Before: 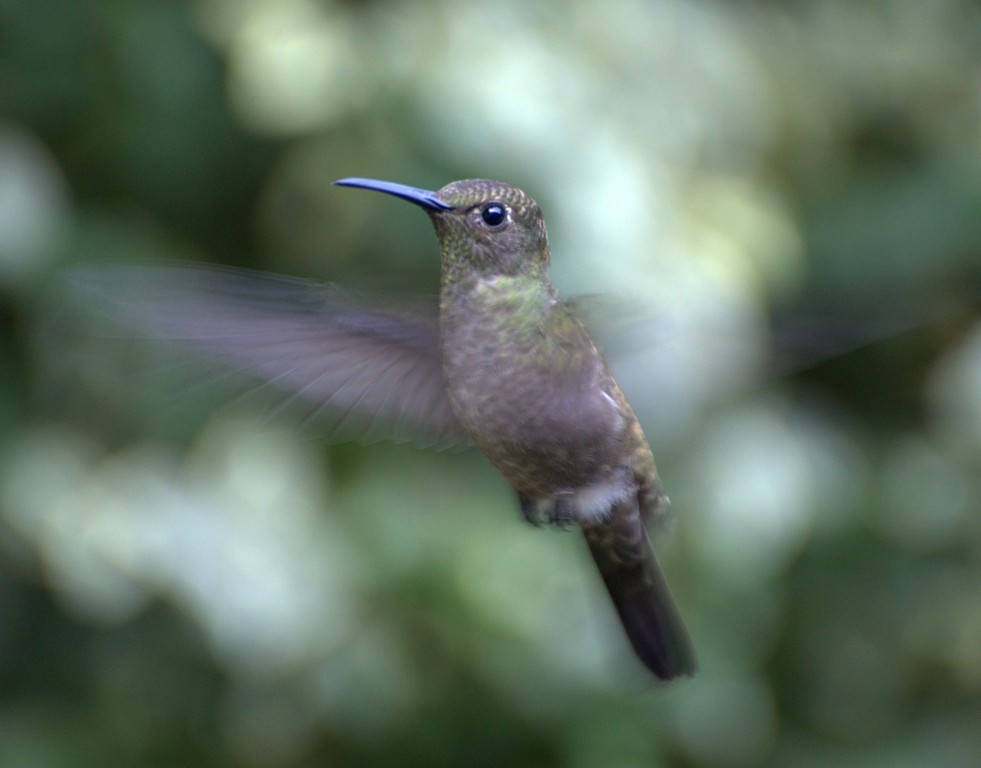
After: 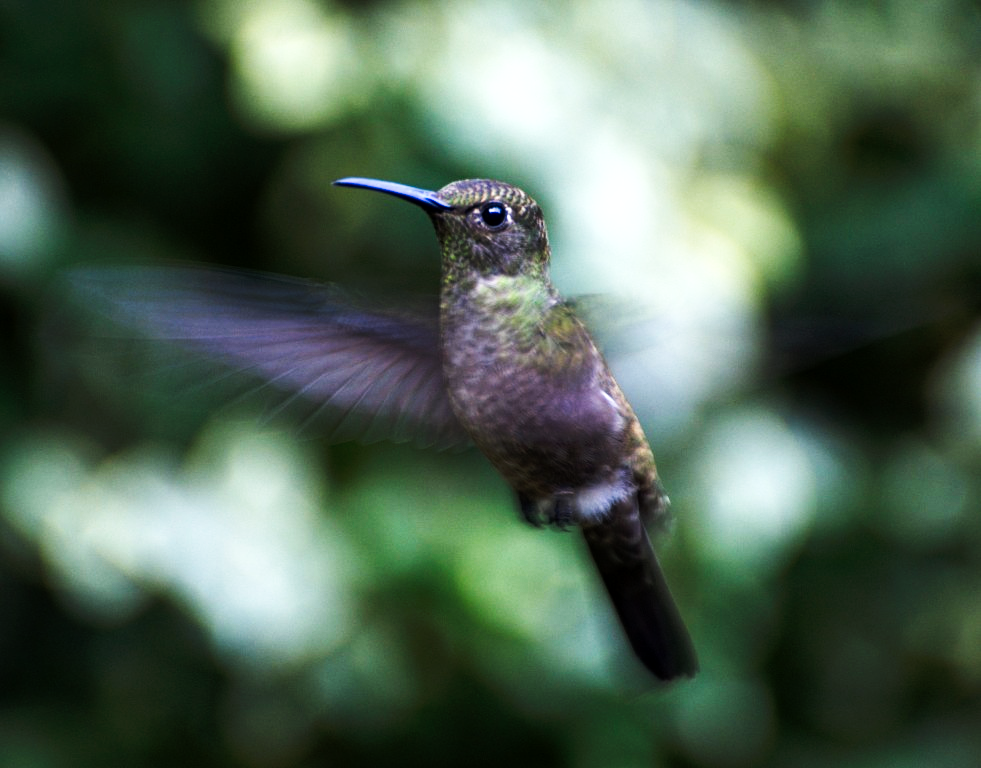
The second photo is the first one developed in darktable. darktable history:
tone curve: curves: ch0 [(0, 0) (0.003, 0.003) (0.011, 0.005) (0.025, 0.005) (0.044, 0.008) (0.069, 0.015) (0.1, 0.023) (0.136, 0.032) (0.177, 0.046) (0.224, 0.072) (0.277, 0.124) (0.335, 0.174) (0.399, 0.253) (0.468, 0.365) (0.543, 0.519) (0.623, 0.675) (0.709, 0.805) (0.801, 0.908) (0.898, 0.97) (1, 1)], preserve colors none
local contrast: highlights 100%, shadows 100%, detail 120%, midtone range 0.2
